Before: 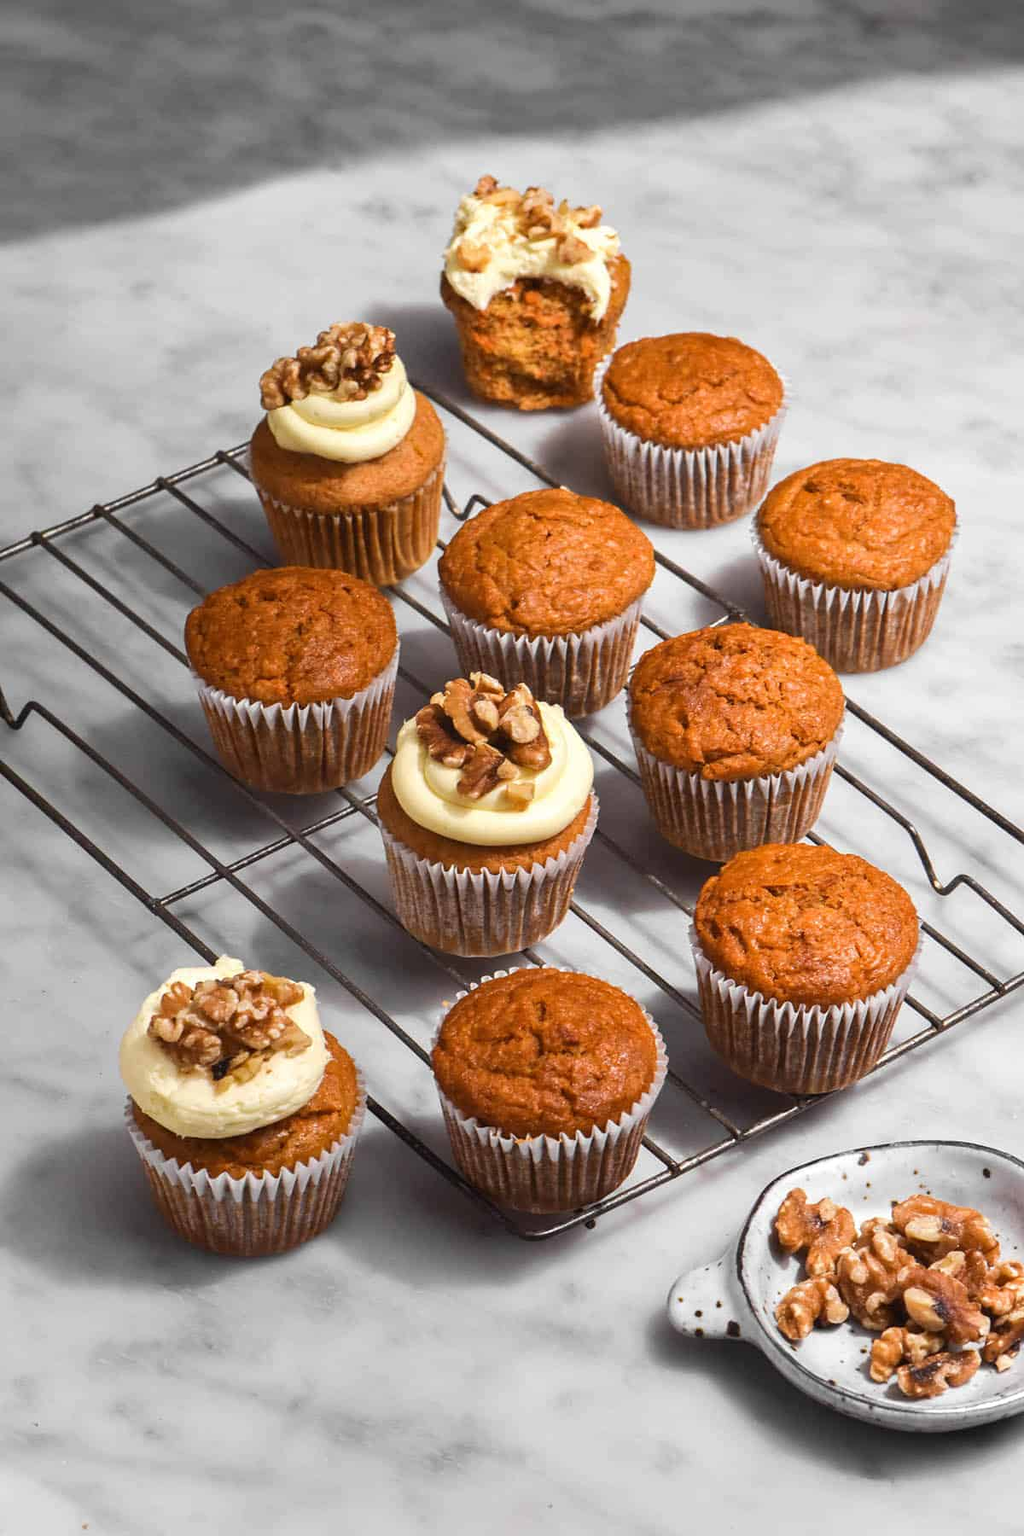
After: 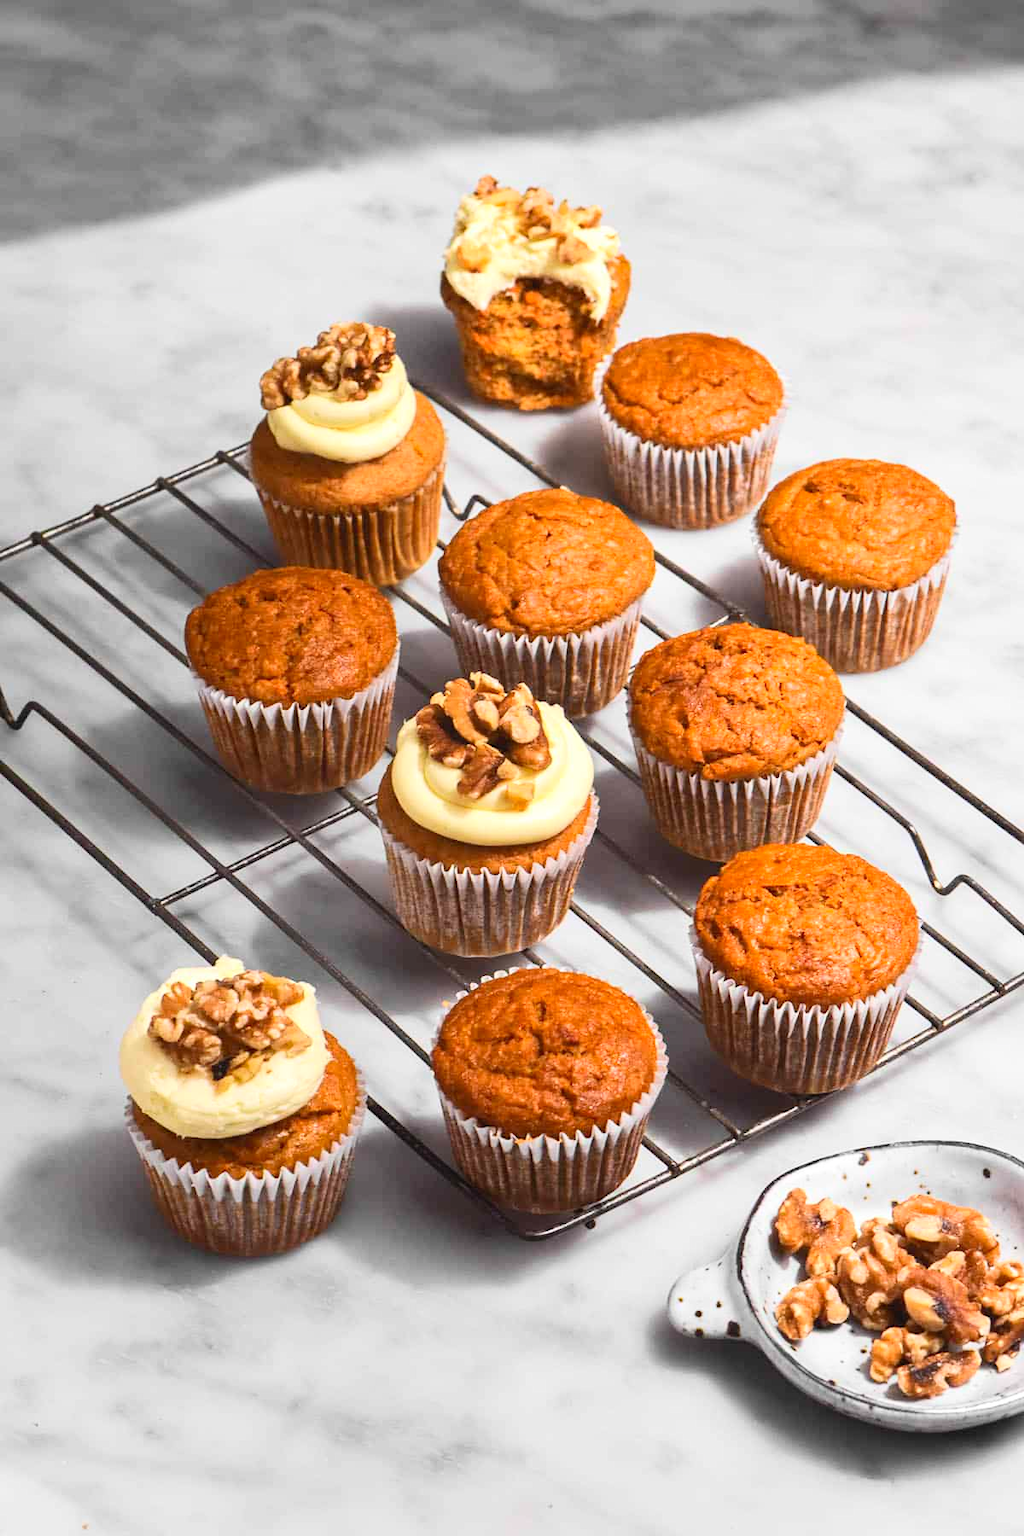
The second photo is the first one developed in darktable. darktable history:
contrast brightness saturation: contrast 0.202, brightness 0.167, saturation 0.228
